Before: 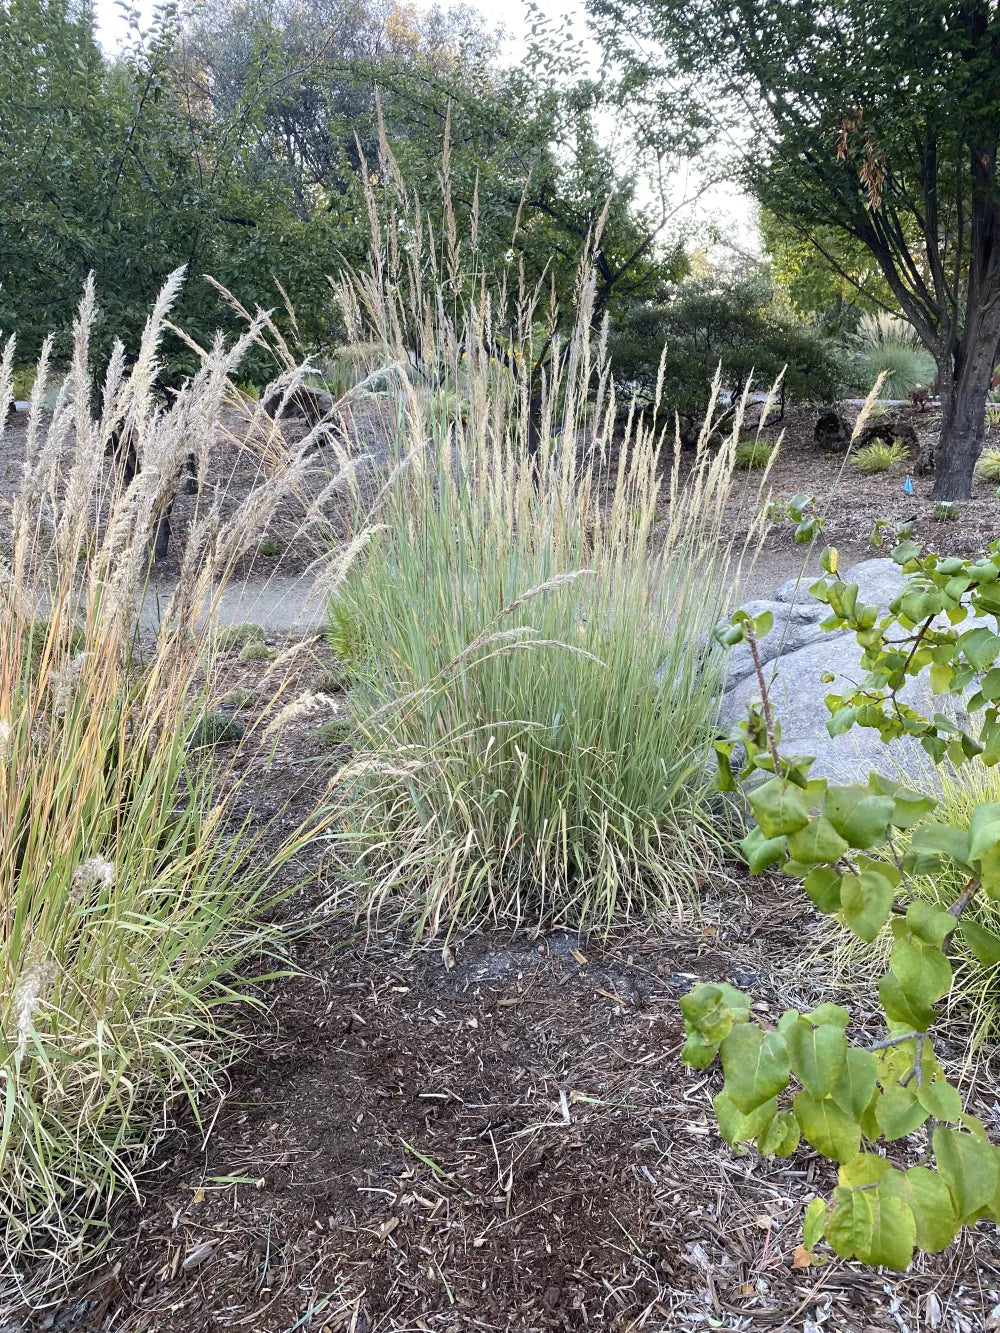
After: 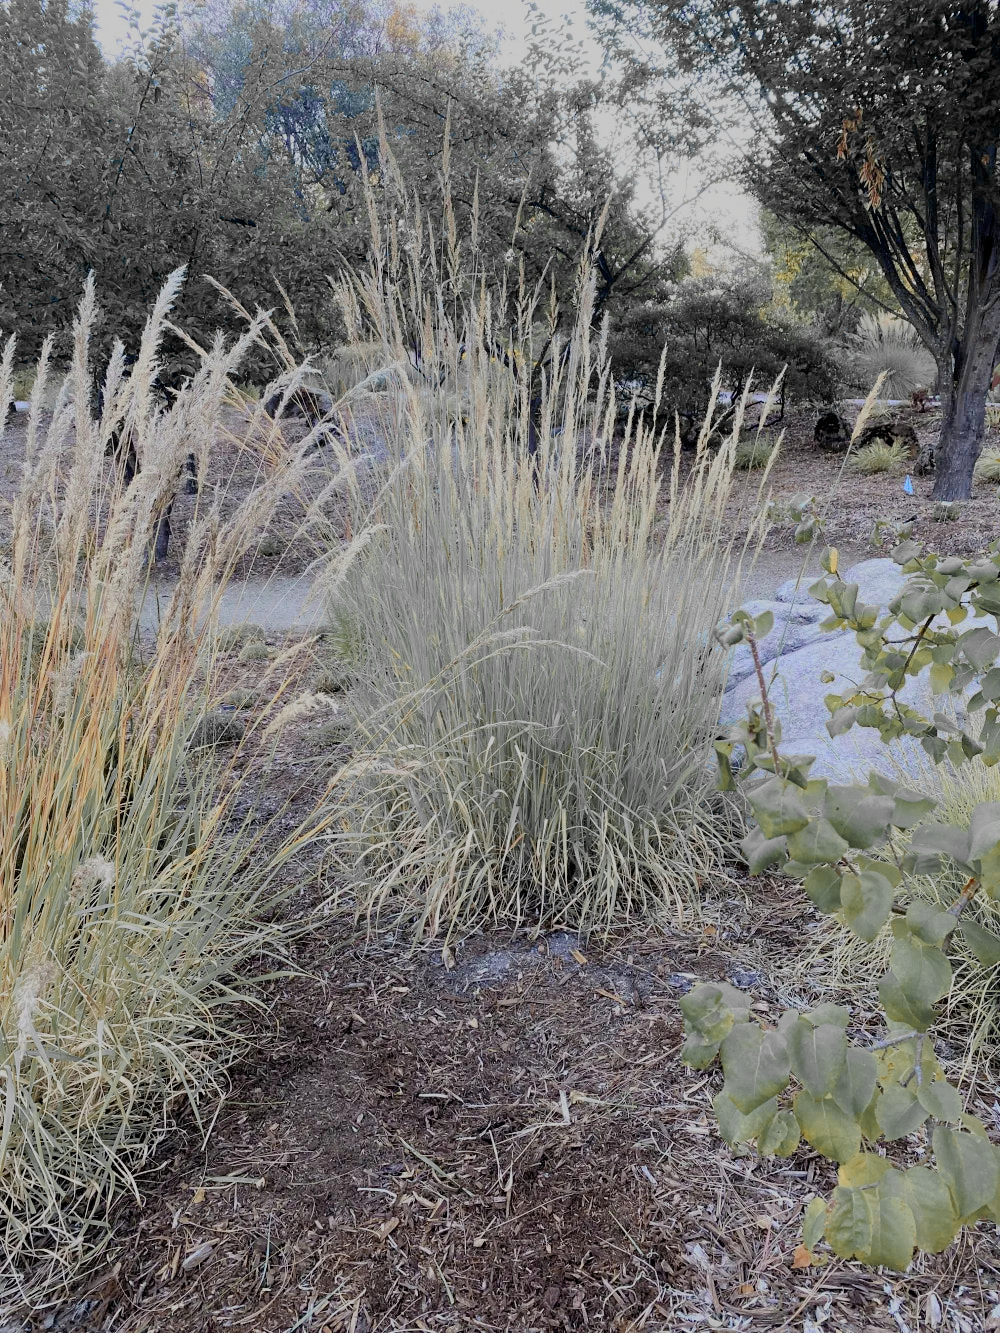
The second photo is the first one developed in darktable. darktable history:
color zones: curves: ch0 [(0, 0.363) (0.128, 0.373) (0.25, 0.5) (0.402, 0.407) (0.521, 0.525) (0.63, 0.559) (0.729, 0.662) (0.867, 0.471)]; ch1 [(0, 0.515) (0.136, 0.618) (0.25, 0.5) (0.378, 0) (0.516, 0) (0.622, 0.593) (0.737, 0.819) (0.87, 0.593)]; ch2 [(0, 0.529) (0.128, 0.471) (0.282, 0.451) (0.386, 0.662) (0.516, 0.525) (0.633, 0.554) (0.75, 0.62) (0.875, 0.441)]
filmic rgb: black relative exposure -6.63 EV, white relative exposure 4.75 EV, hardness 3.15, contrast 0.795
